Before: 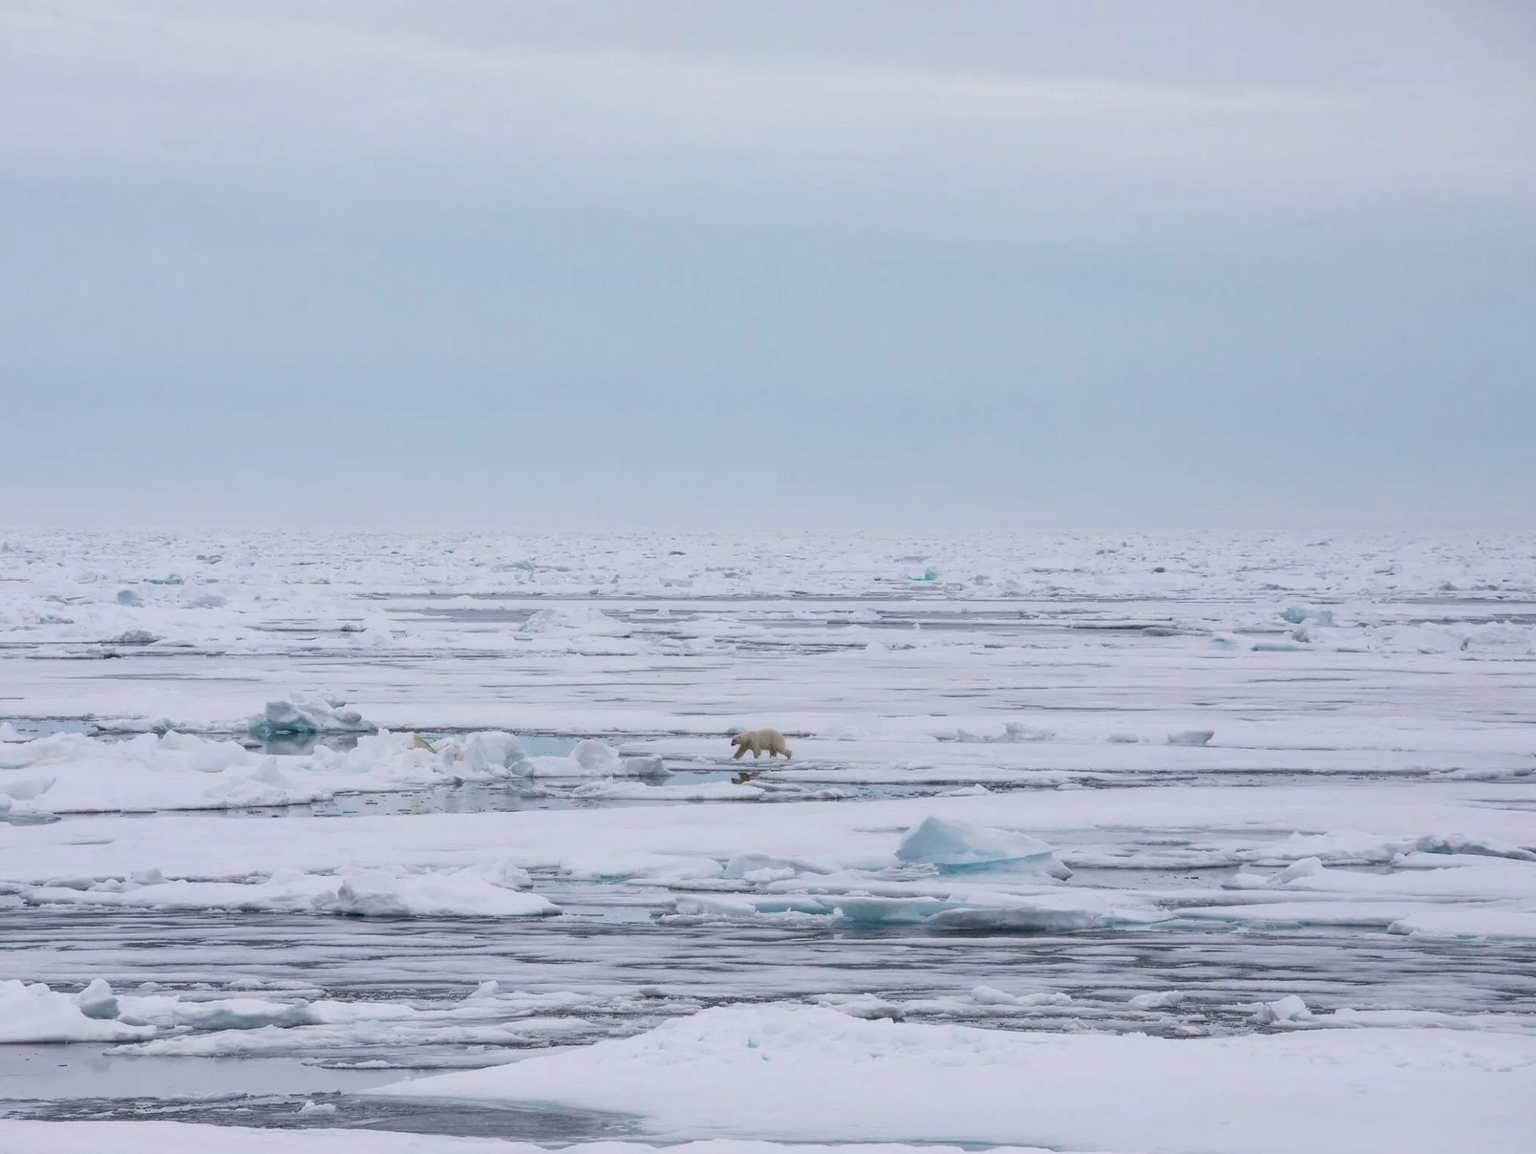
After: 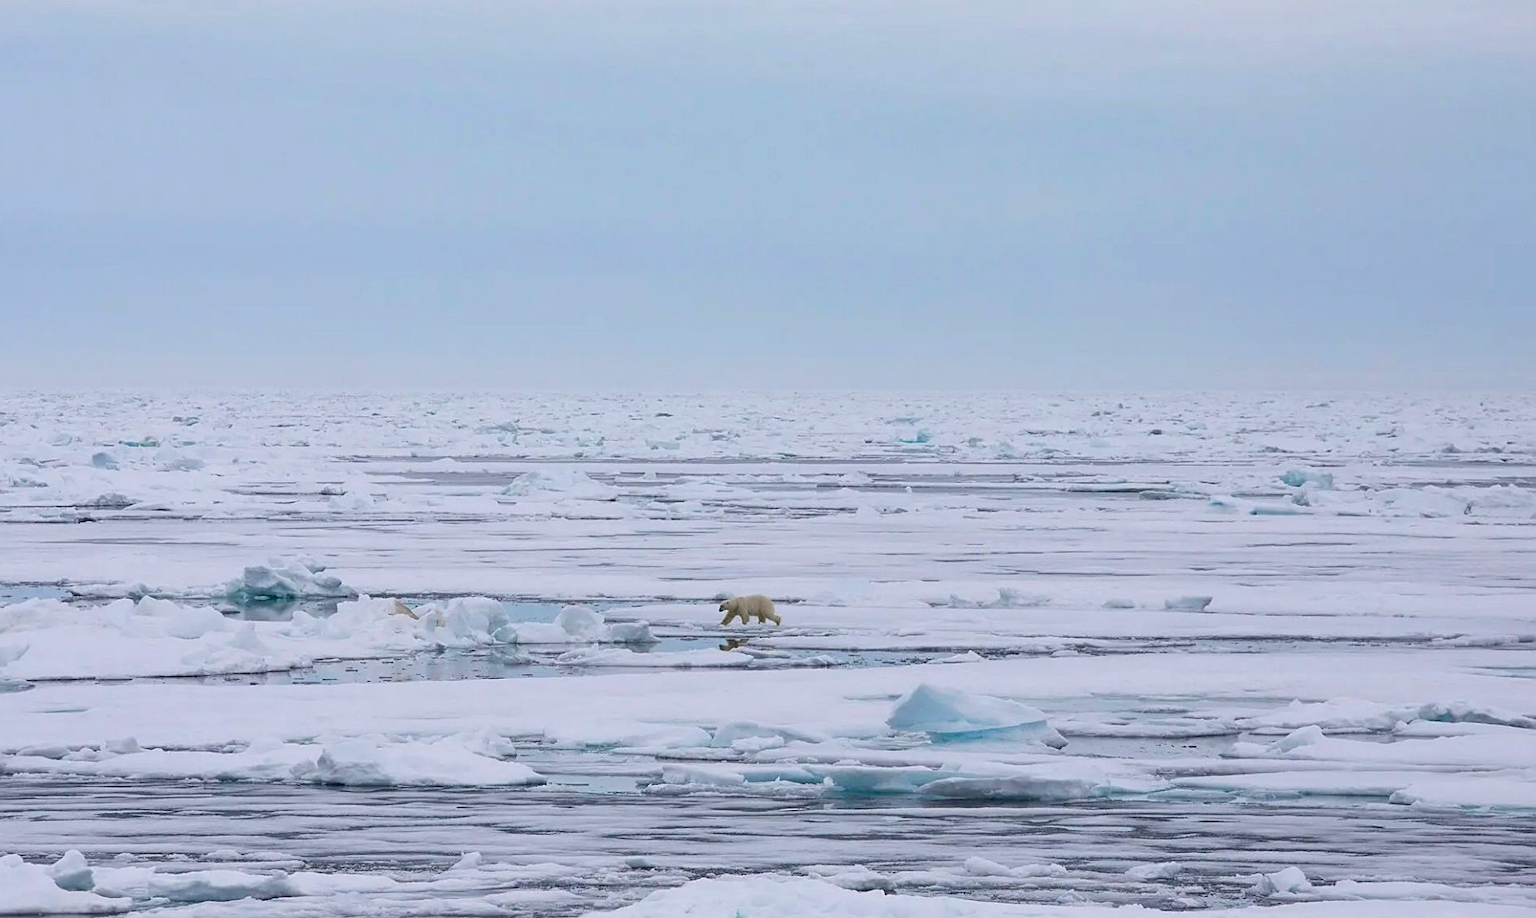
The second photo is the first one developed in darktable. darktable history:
color balance rgb: perceptual saturation grading › global saturation 30%, global vibrance 20%
contrast brightness saturation: saturation -0.05
crop and rotate: left 1.814%, top 12.818%, right 0.25%, bottom 9.225%
sharpen: on, module defaults
